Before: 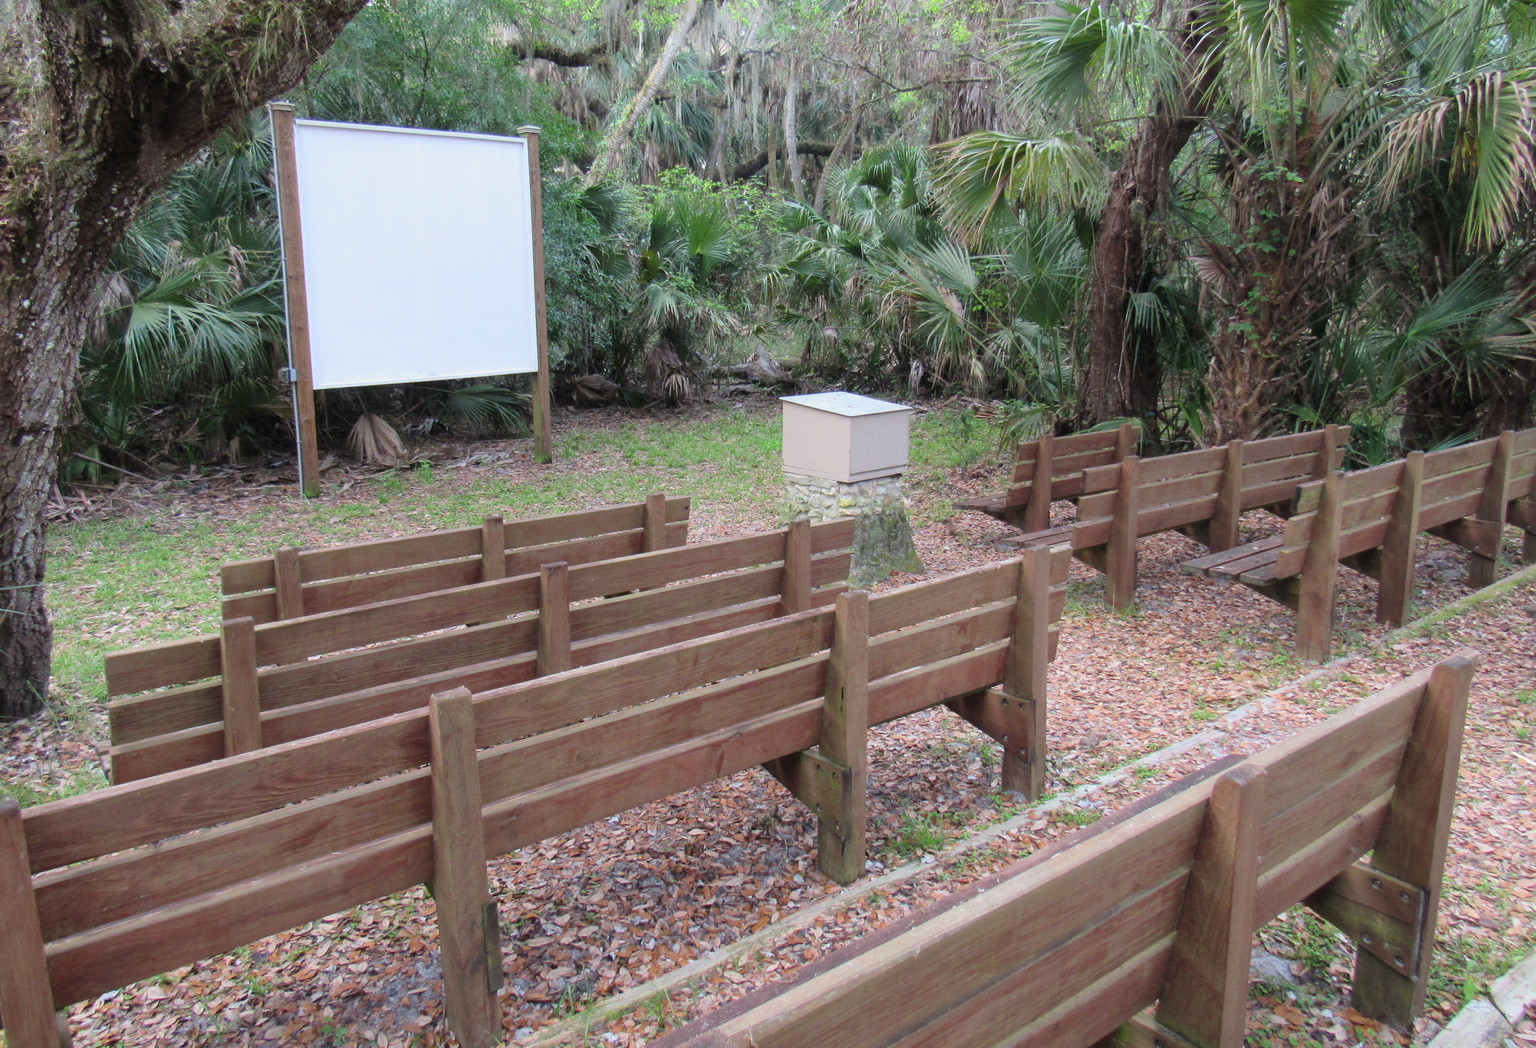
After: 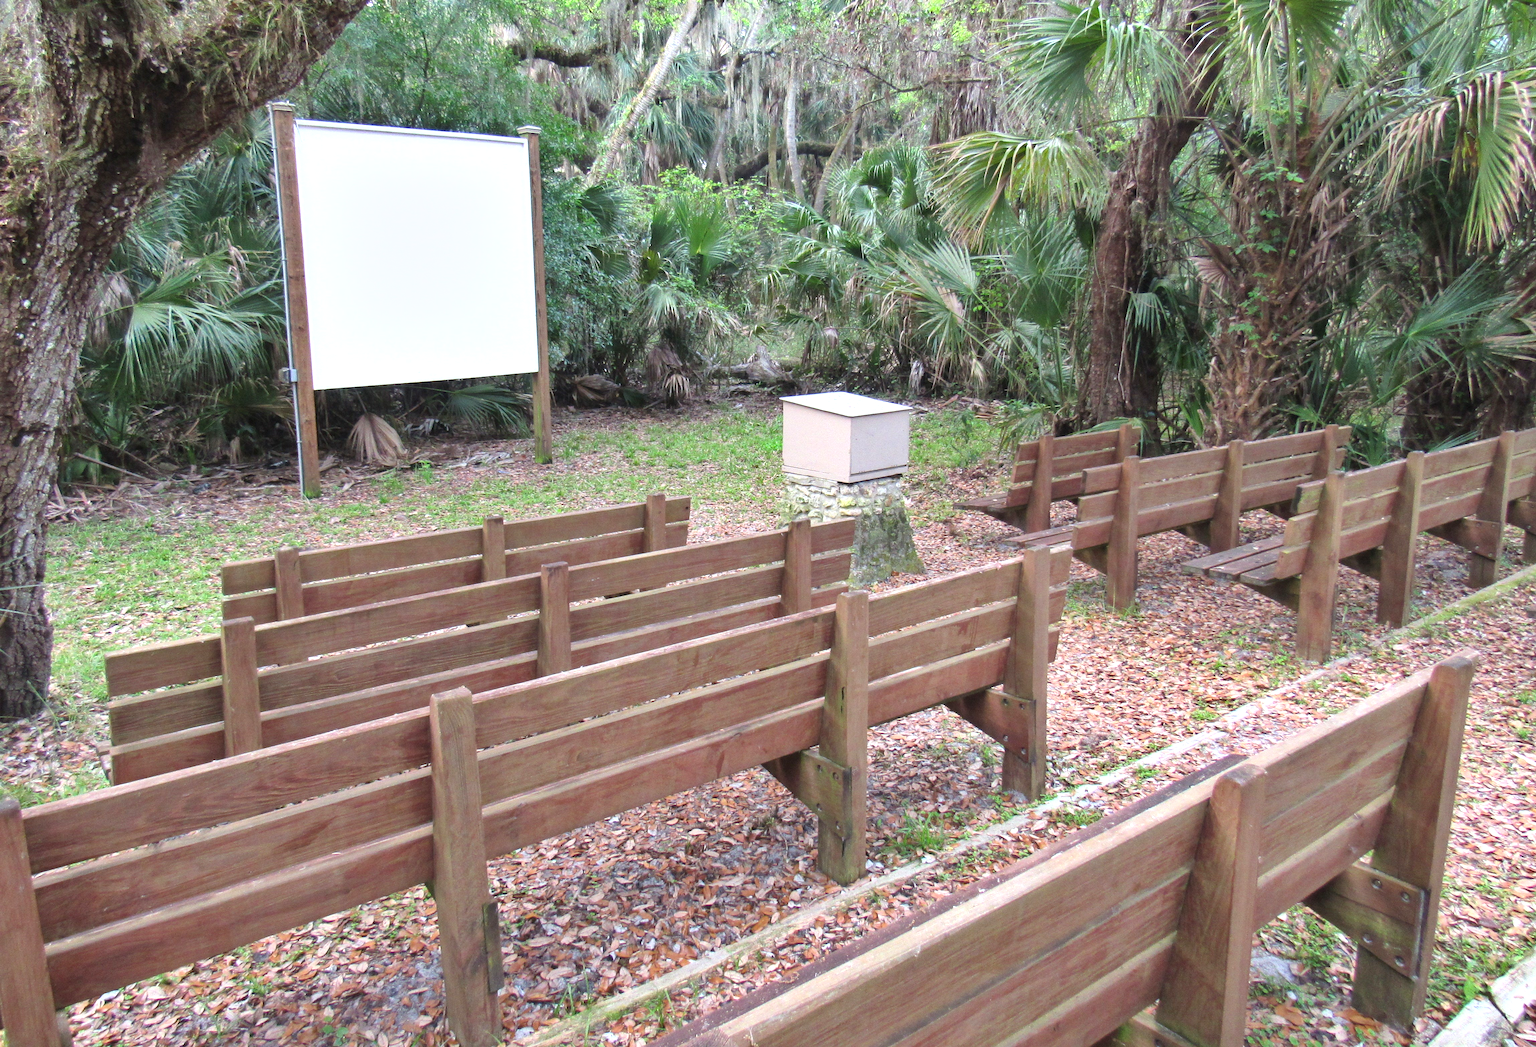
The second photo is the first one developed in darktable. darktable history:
shadows and highlights: shadows 43.71, white point adjustment -1.46, soften with gaussian
exposure: black level correction 0, exposure 0.7 EV, compensate exposure bias true, compensate highlight preservation false
